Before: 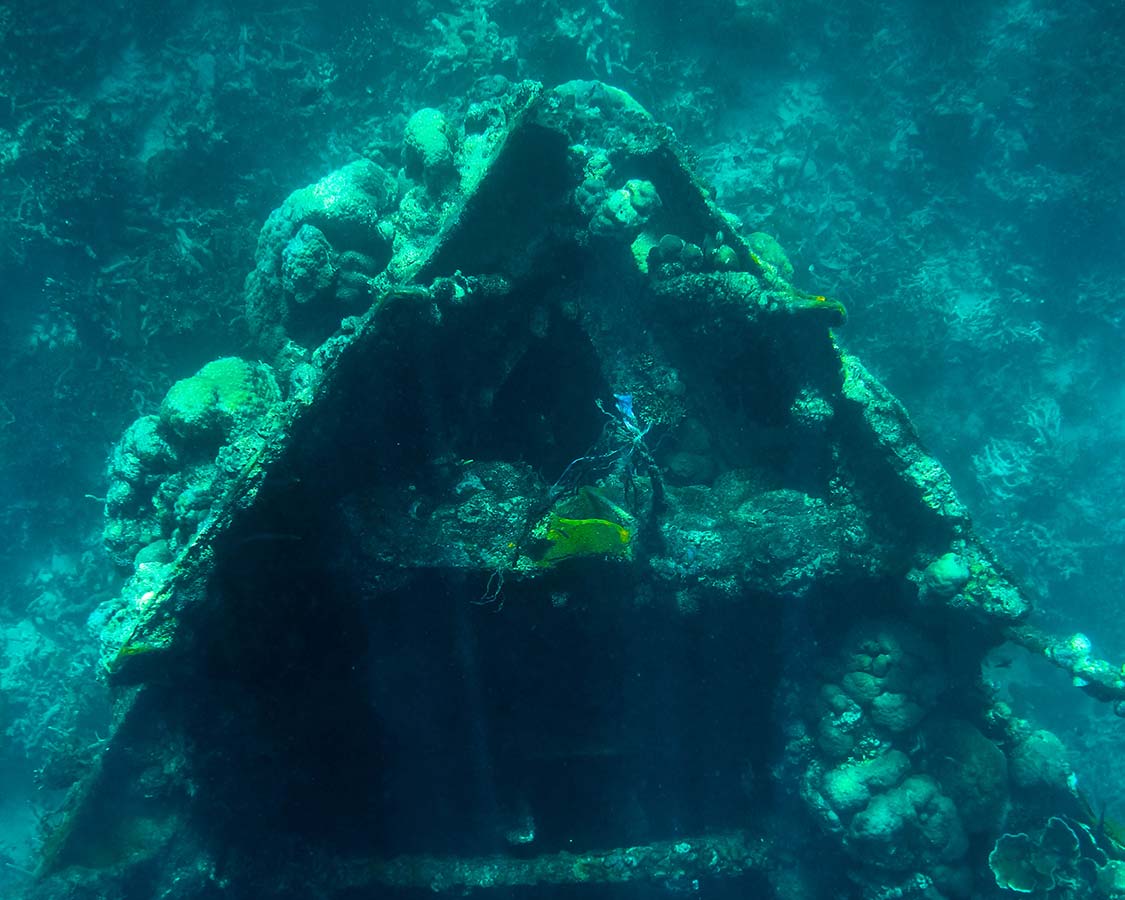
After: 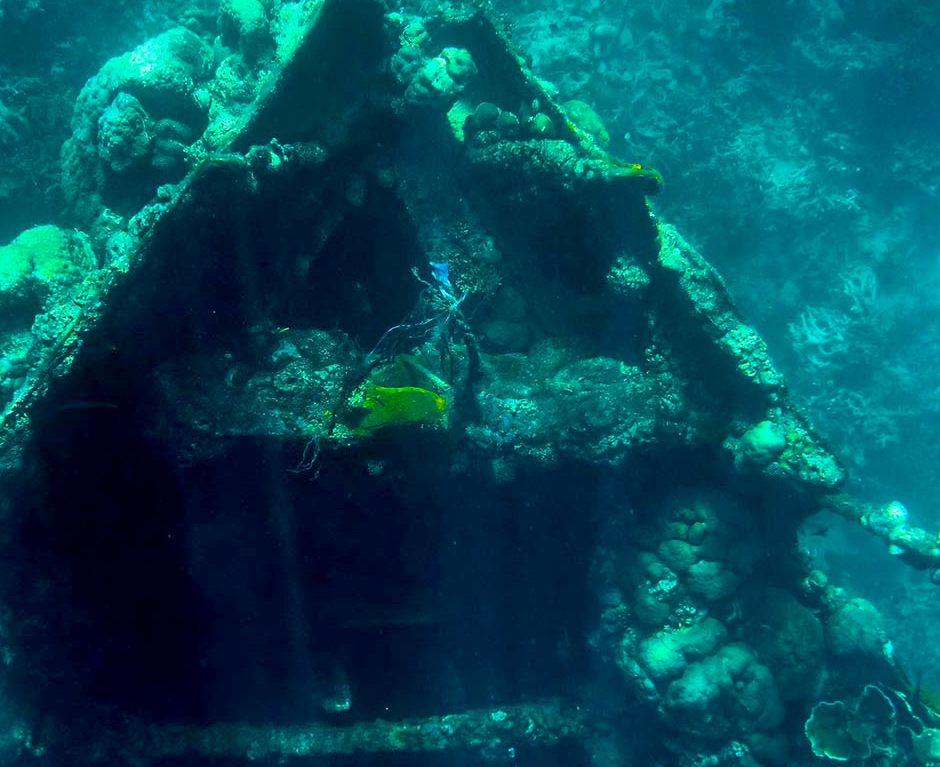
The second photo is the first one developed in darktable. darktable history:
exposure: black level correction 0.009, exposure 0.12 EV, compensate exposure bias true, compensate highlight preservation false
crop: left 16.409%, top 14.749%
